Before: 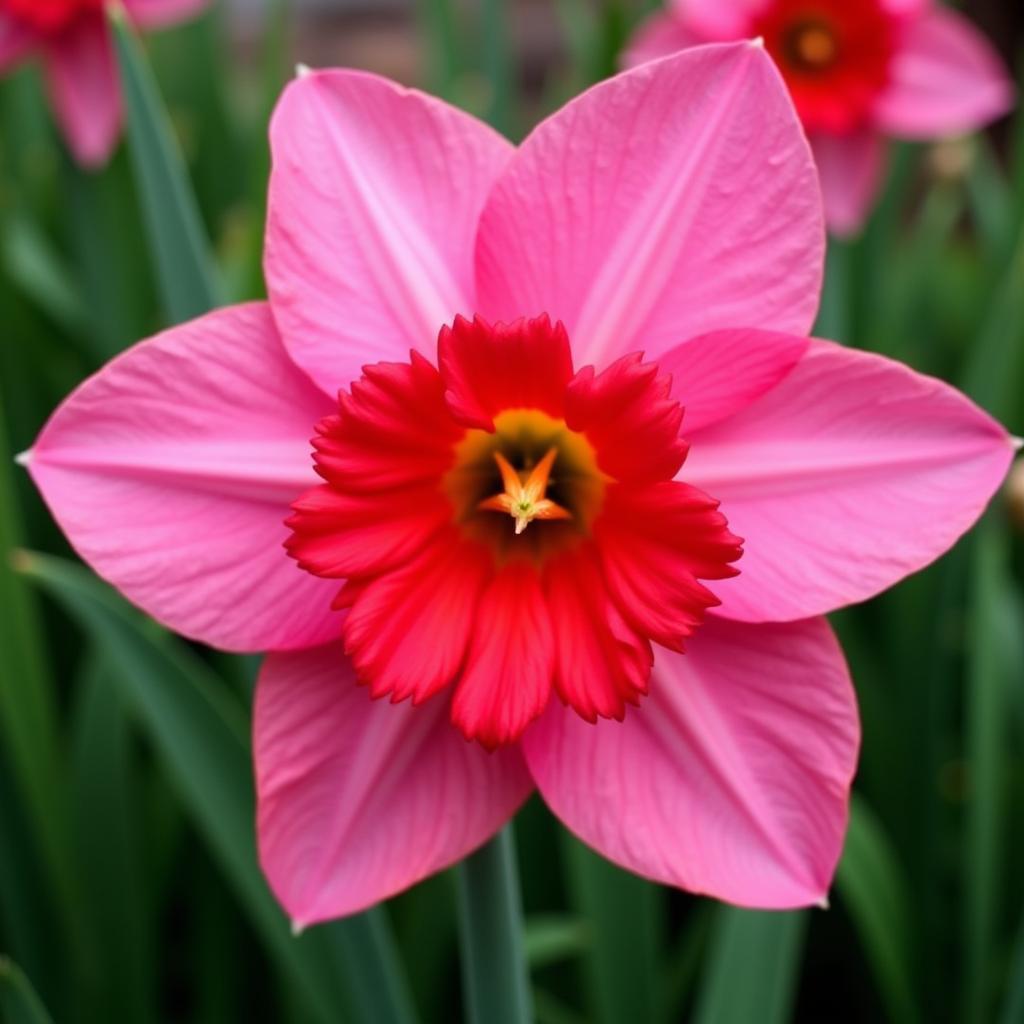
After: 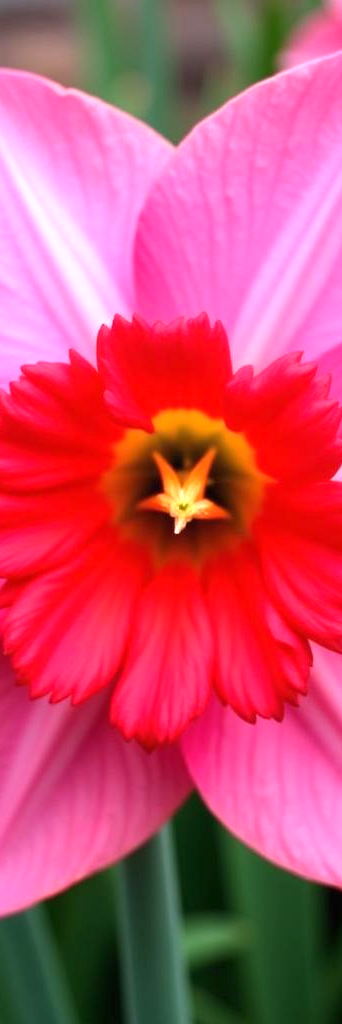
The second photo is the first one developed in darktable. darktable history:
crop: left 33.336%, right 33.186%
exposure: black level correction 0, exposure 0.694 EV, compensate highlight preservation false
